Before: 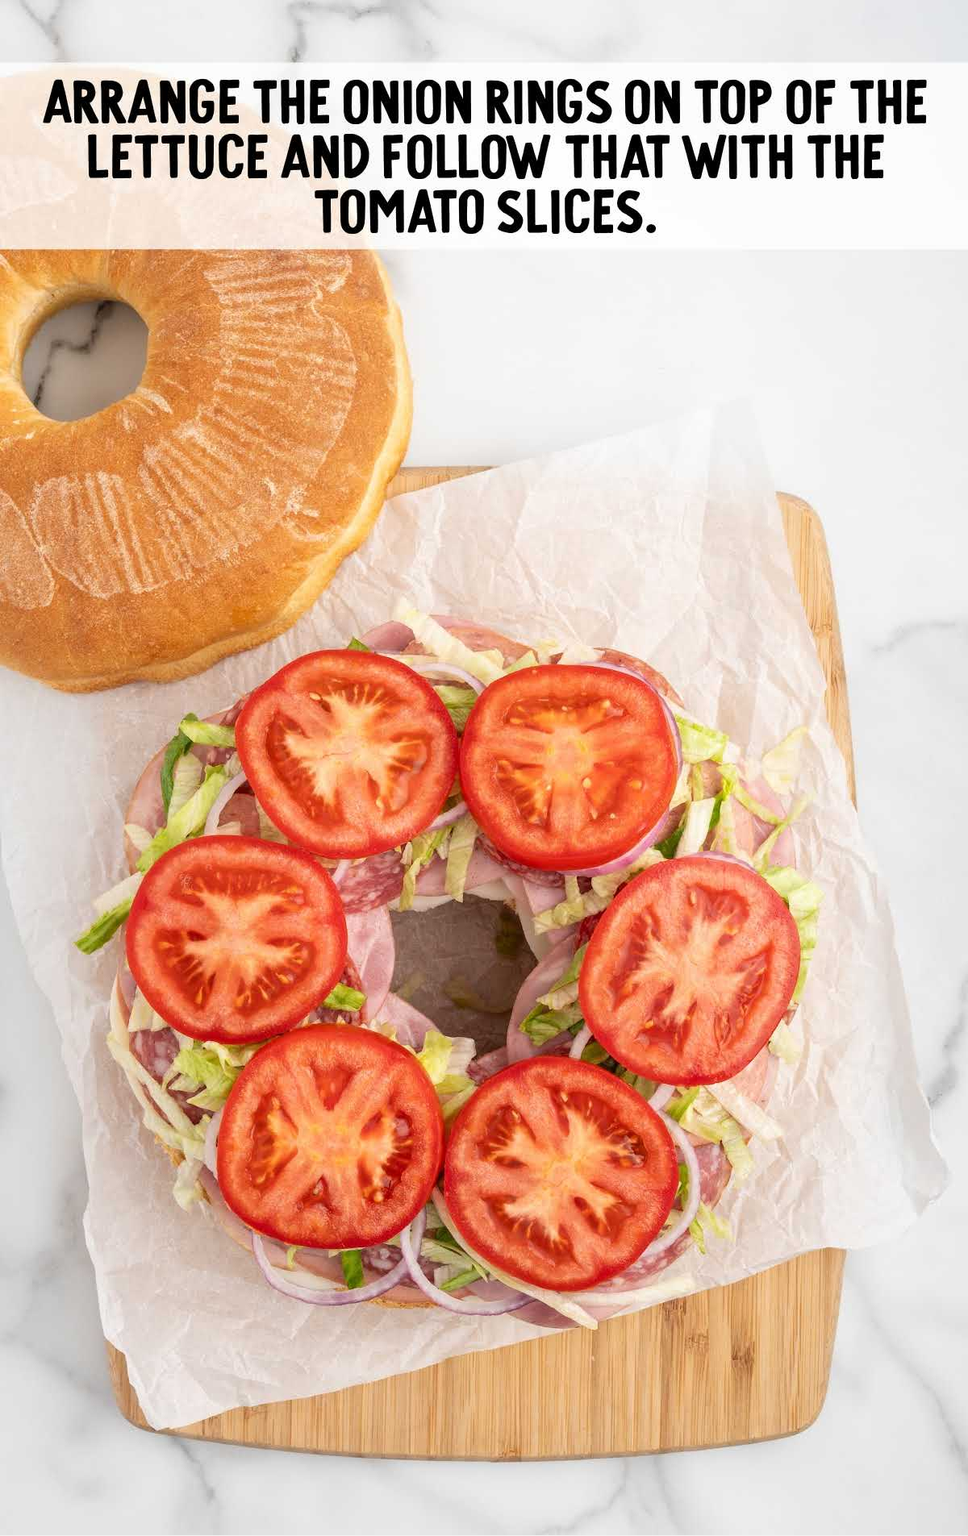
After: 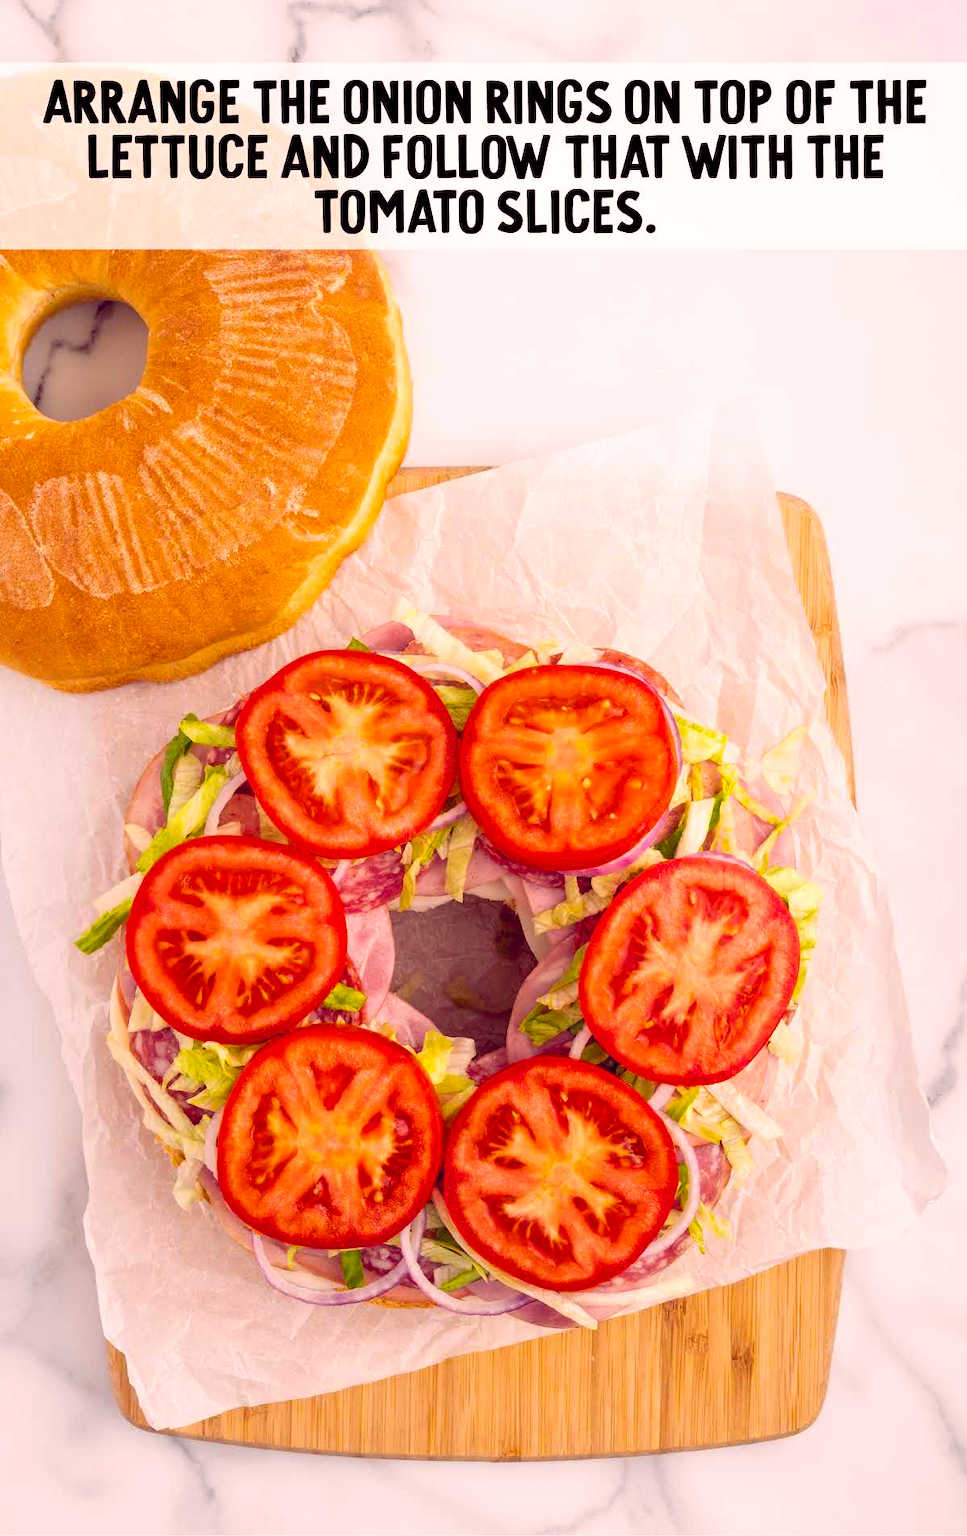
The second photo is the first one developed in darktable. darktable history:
color balance rgb: shadows lift › chroma 6.43%, shadows lift › hue 305.74°, highlights gain › chroma 2.43%, highlights gain › hue 35.74°, global offset › chroma 0.28%, global offset › hue 320.29°, linear chroma grading › global chroma 5.5%, perceptual saturation grading › global saturation 30%, contrast 5.15%
